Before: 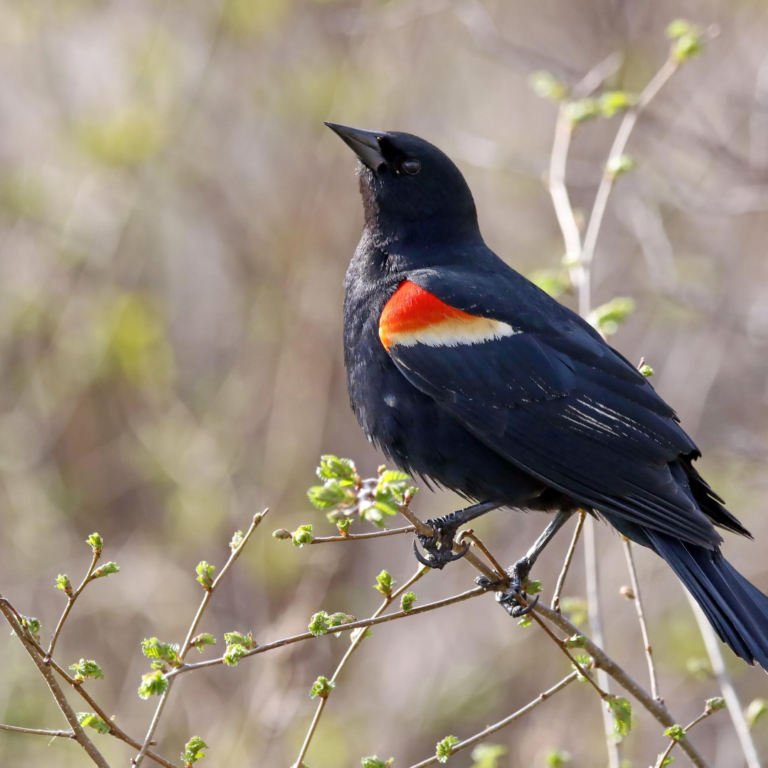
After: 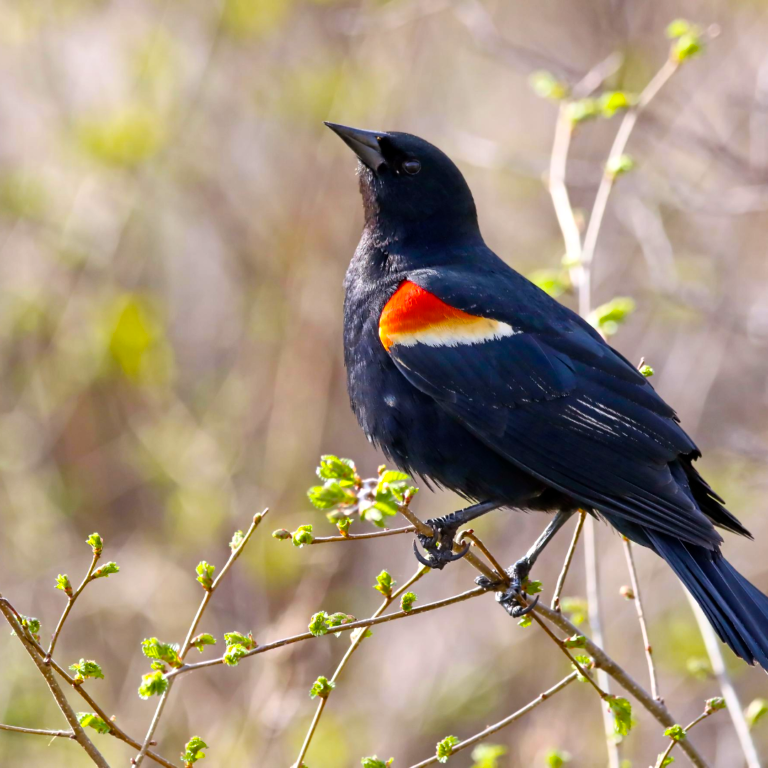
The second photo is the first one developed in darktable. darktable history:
exposure: exposure 0.15 EV, compensate highlight preservation false
color balance rgb: linear chroma grading › global chroma 15%, perceptual saturation grading › global saturation 30%
rgb curve: curves: ch0 [(0, 0) (0.078, 0.051) (0.929, 0.956) (1, 1)], compensate middle gray true
